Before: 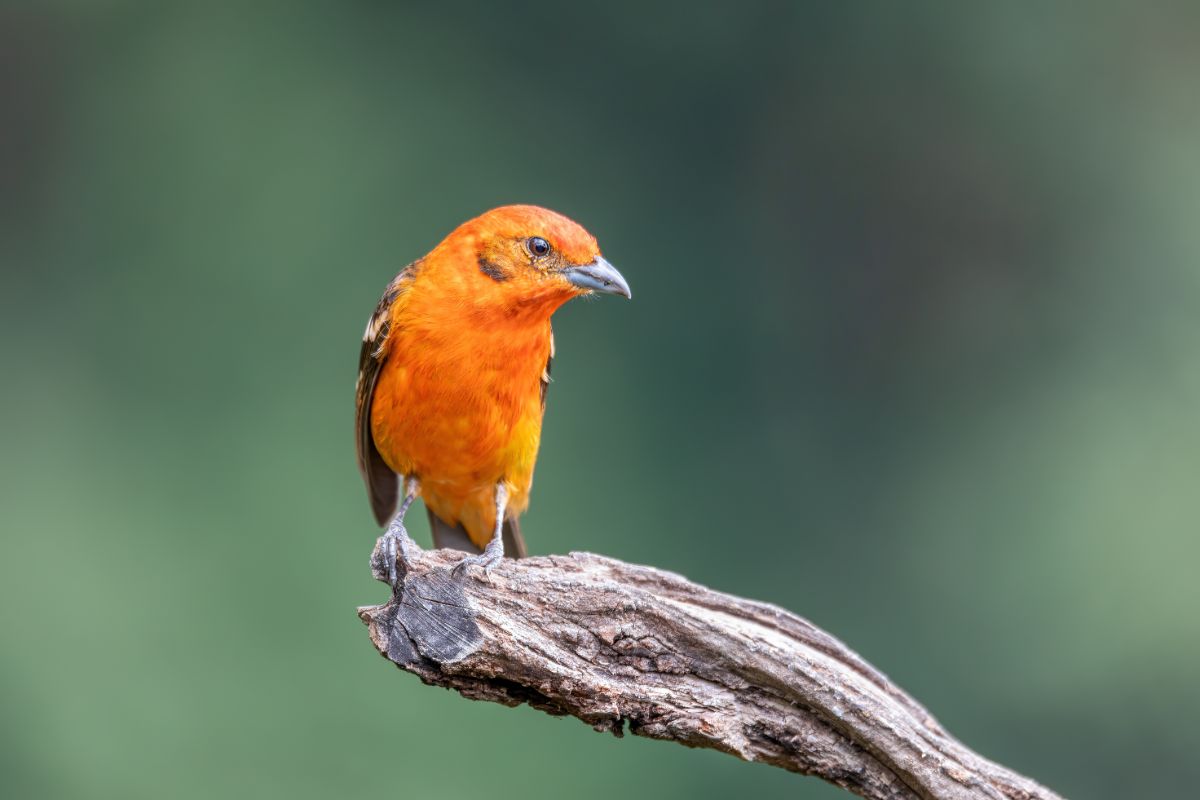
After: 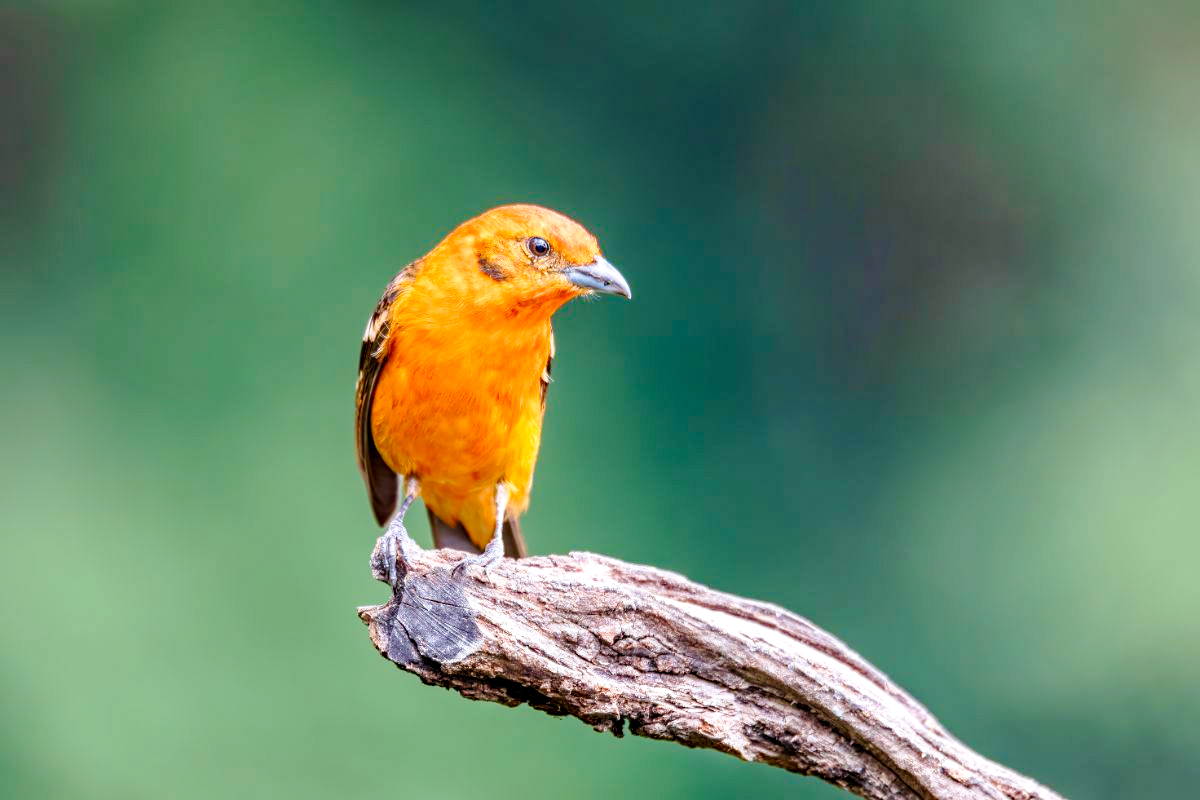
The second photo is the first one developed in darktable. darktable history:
tone curve: curves: ch0 [(0, 0) (0.058, 0.027) (0.214, 0.183) (0.295, 0.288) (0.48, 0.541) (0.658, 0.703) (0.741, 0.775) (0.844, 0.866) (0.986, 0.957)]; ch1 [(0, 0) (0.172, 0.123) (0.312, 0.296) (0.437, 0.429) (0.471, 0.469) (0.502, 0.5) (0.513, 0.515) (0.572, 0.603) (0.617, 0.653) (0.68, 0.724) (0.889, 0.924) (1, 1)]; ch2 [(0, 0) (0.411, 0.424) (0.489, 0.49) (0.502, 0.5) (0.512, 0.524) (0.549, 0.578) (0.604, 0.628) (0.709, 0.748) (1, 1)], preserve colors none
haze removal: strength 0.293, distance 0.256, compatibility mode true, adaptive false
velvia: on, module defaults
exposure: black level correction 0.001, exposure 0.499 EV, compensate highlight preservation false
